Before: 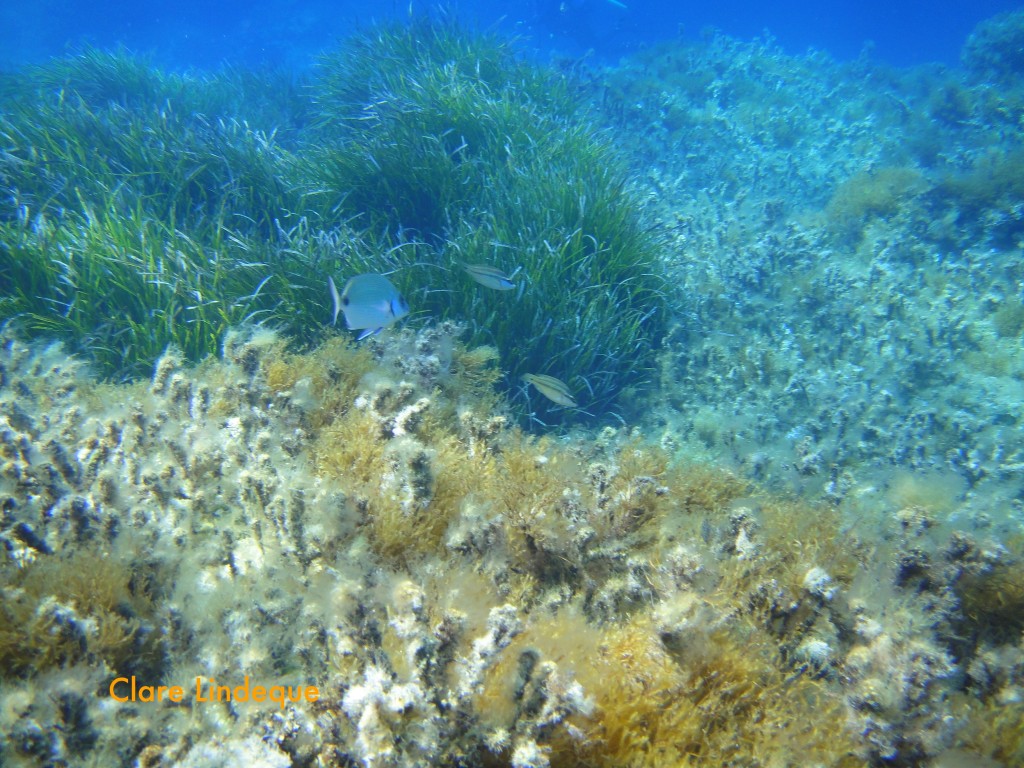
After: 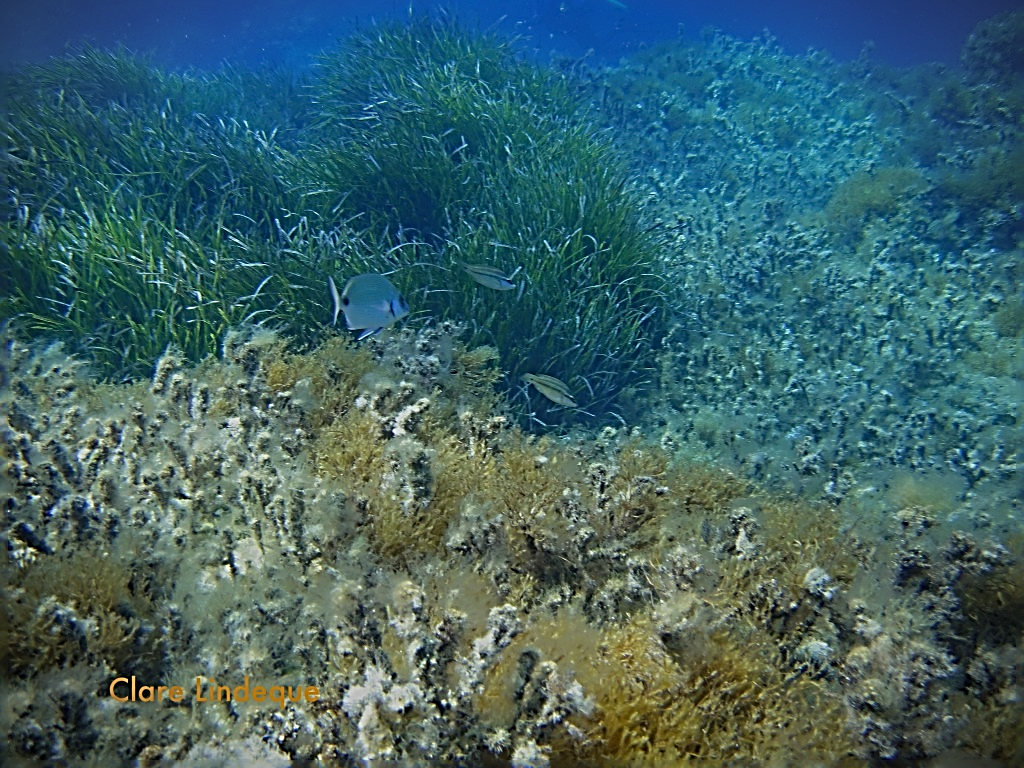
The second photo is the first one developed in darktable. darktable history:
exposure: exposure -1.004 EV, compensate highlight preservation false
sharpen: radius 3.181, amount 1.714
vignetting: fall-off start 89.39%, fall-off radius 43.07%, brightness -0.578, saturation -0.26, width/height ratio 1.158
